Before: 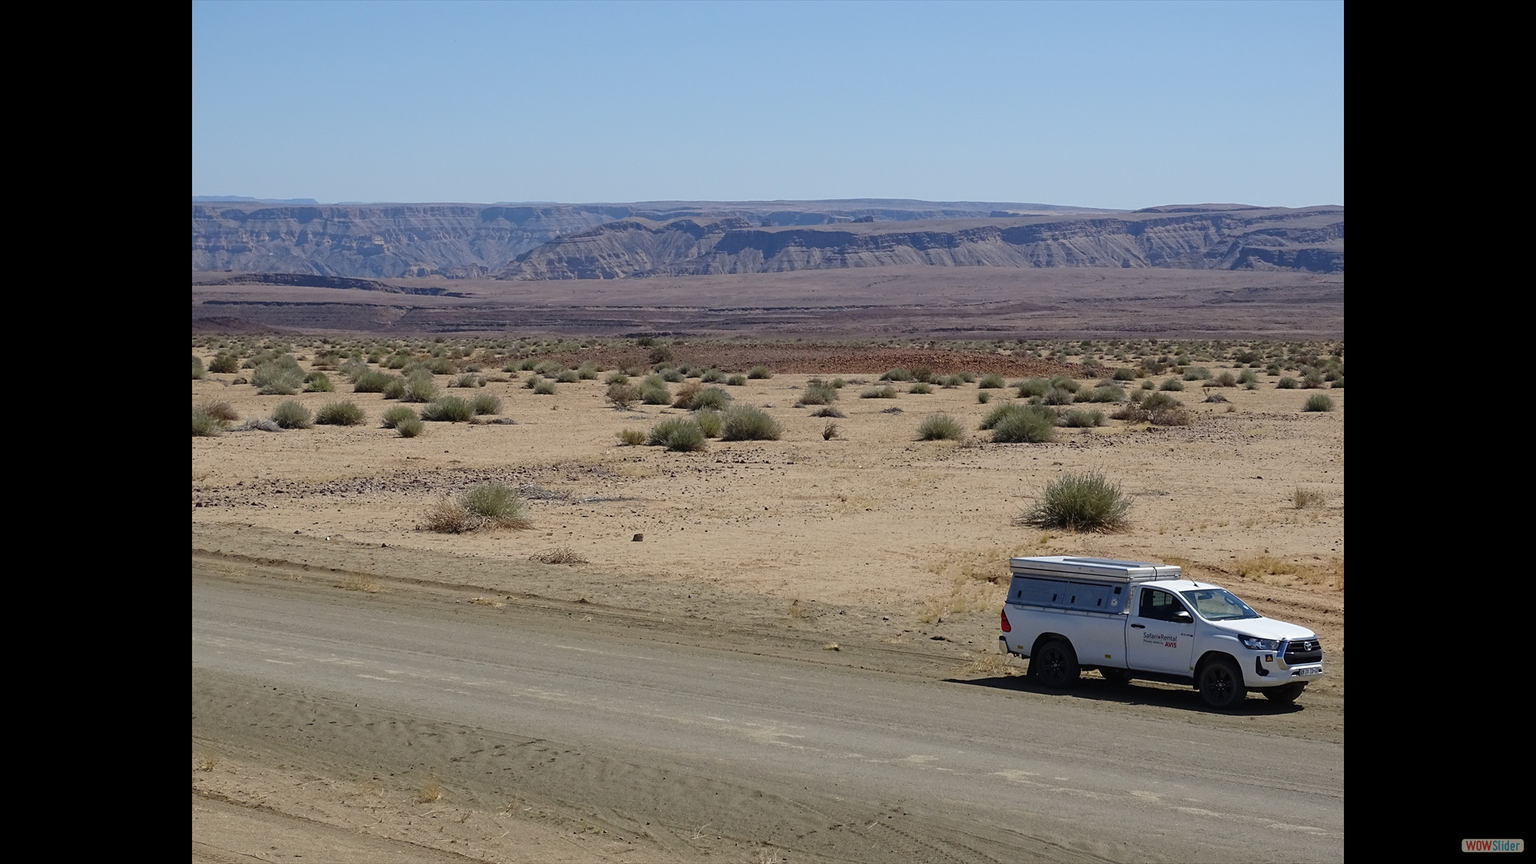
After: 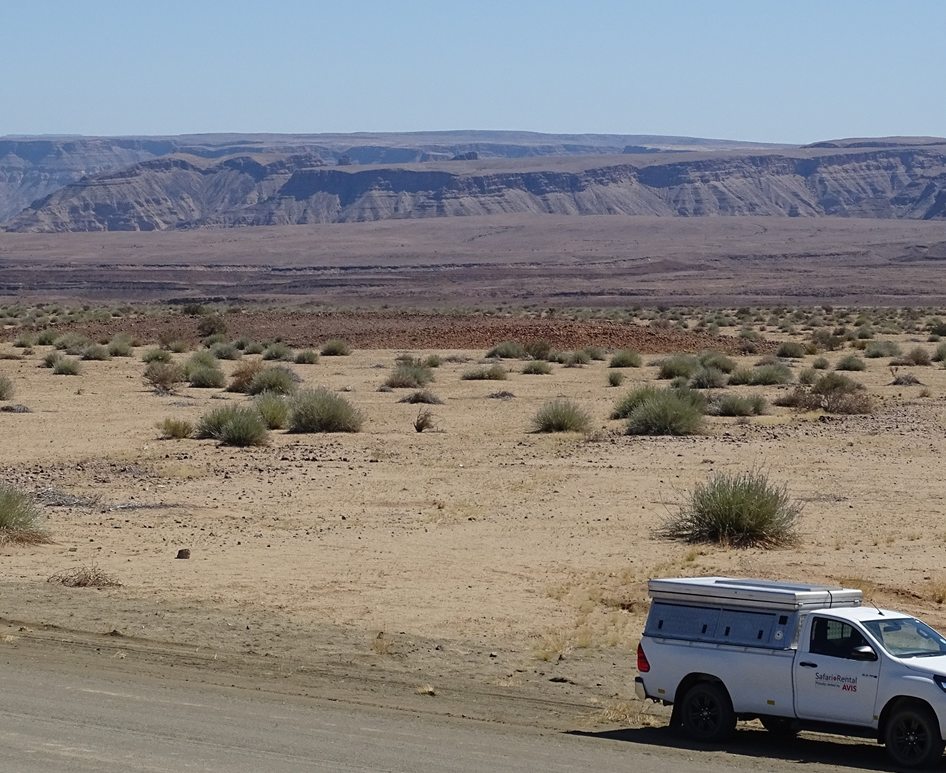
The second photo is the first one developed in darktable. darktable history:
crop: left 32.027%, top 10.969%, right 18.66%, bottom 17.386%
